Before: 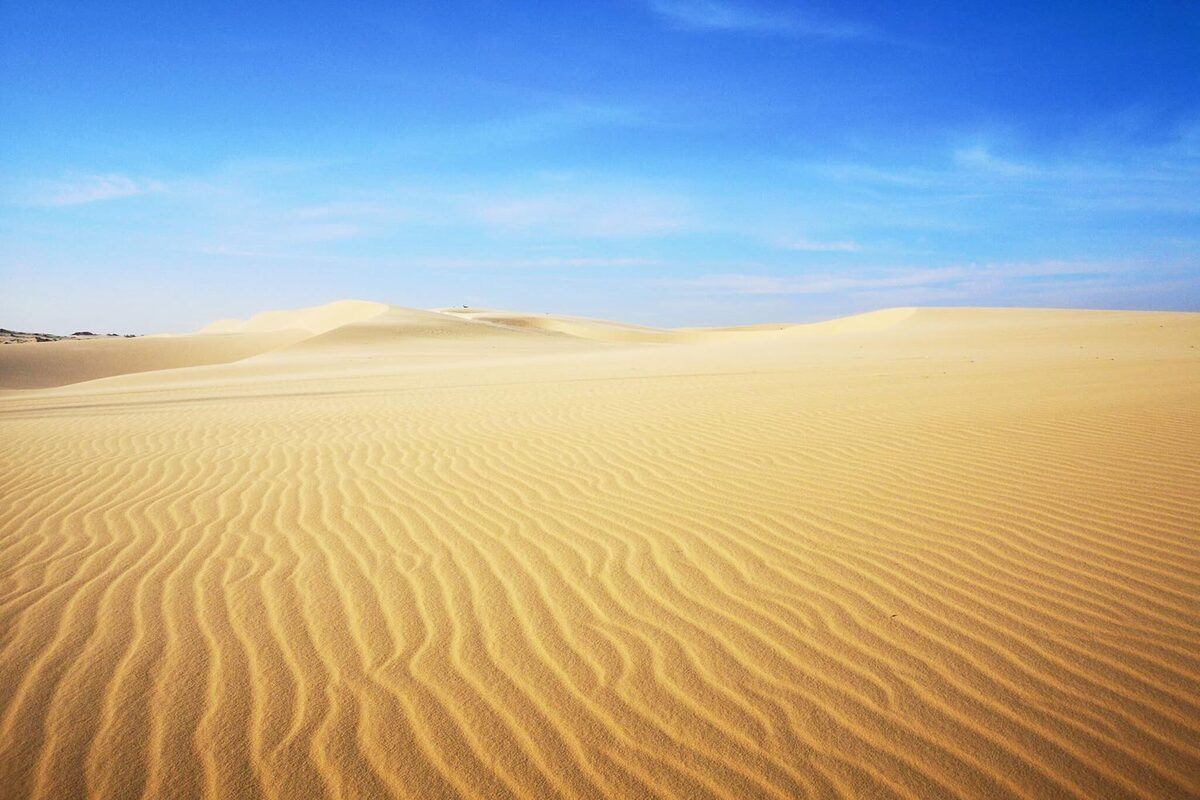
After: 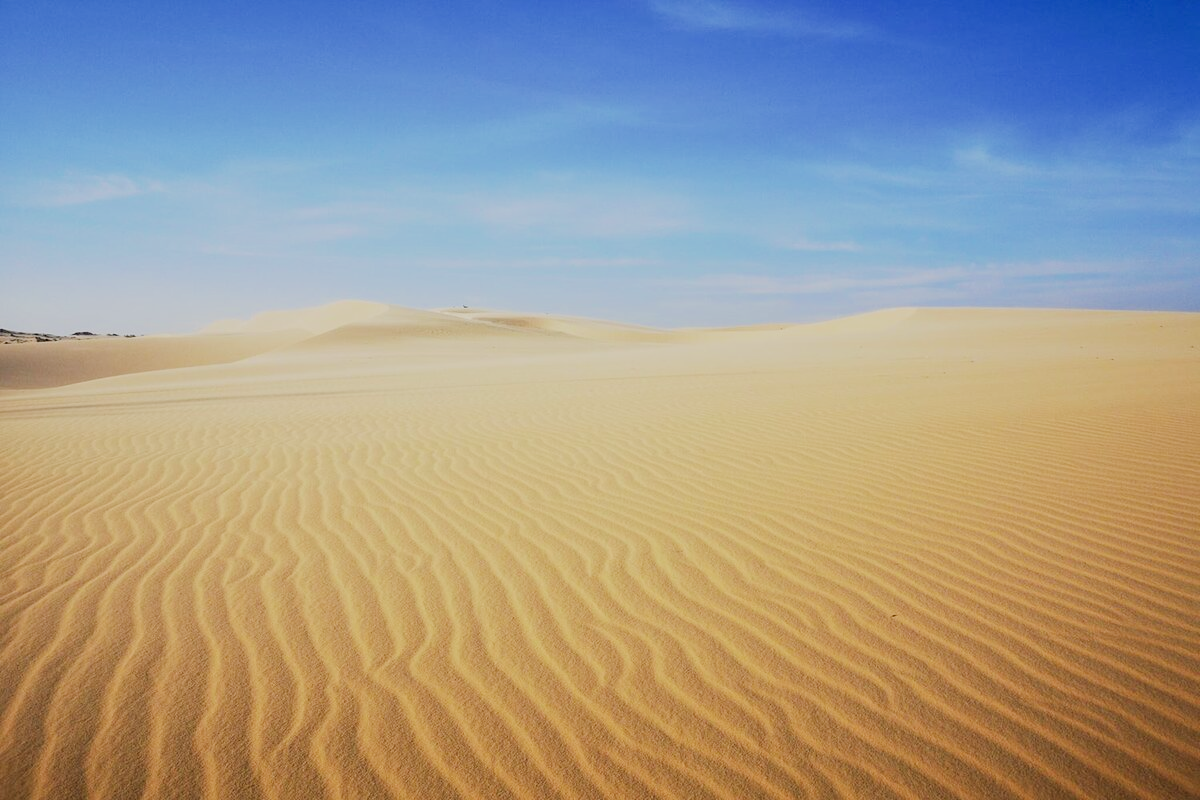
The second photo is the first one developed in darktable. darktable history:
filmic rgb: black relative exposure -7.65 EV, white relative exposure 4.56 EV, threshold 3.03 EV, hardness 3.61, enable highlight reconstruction true
